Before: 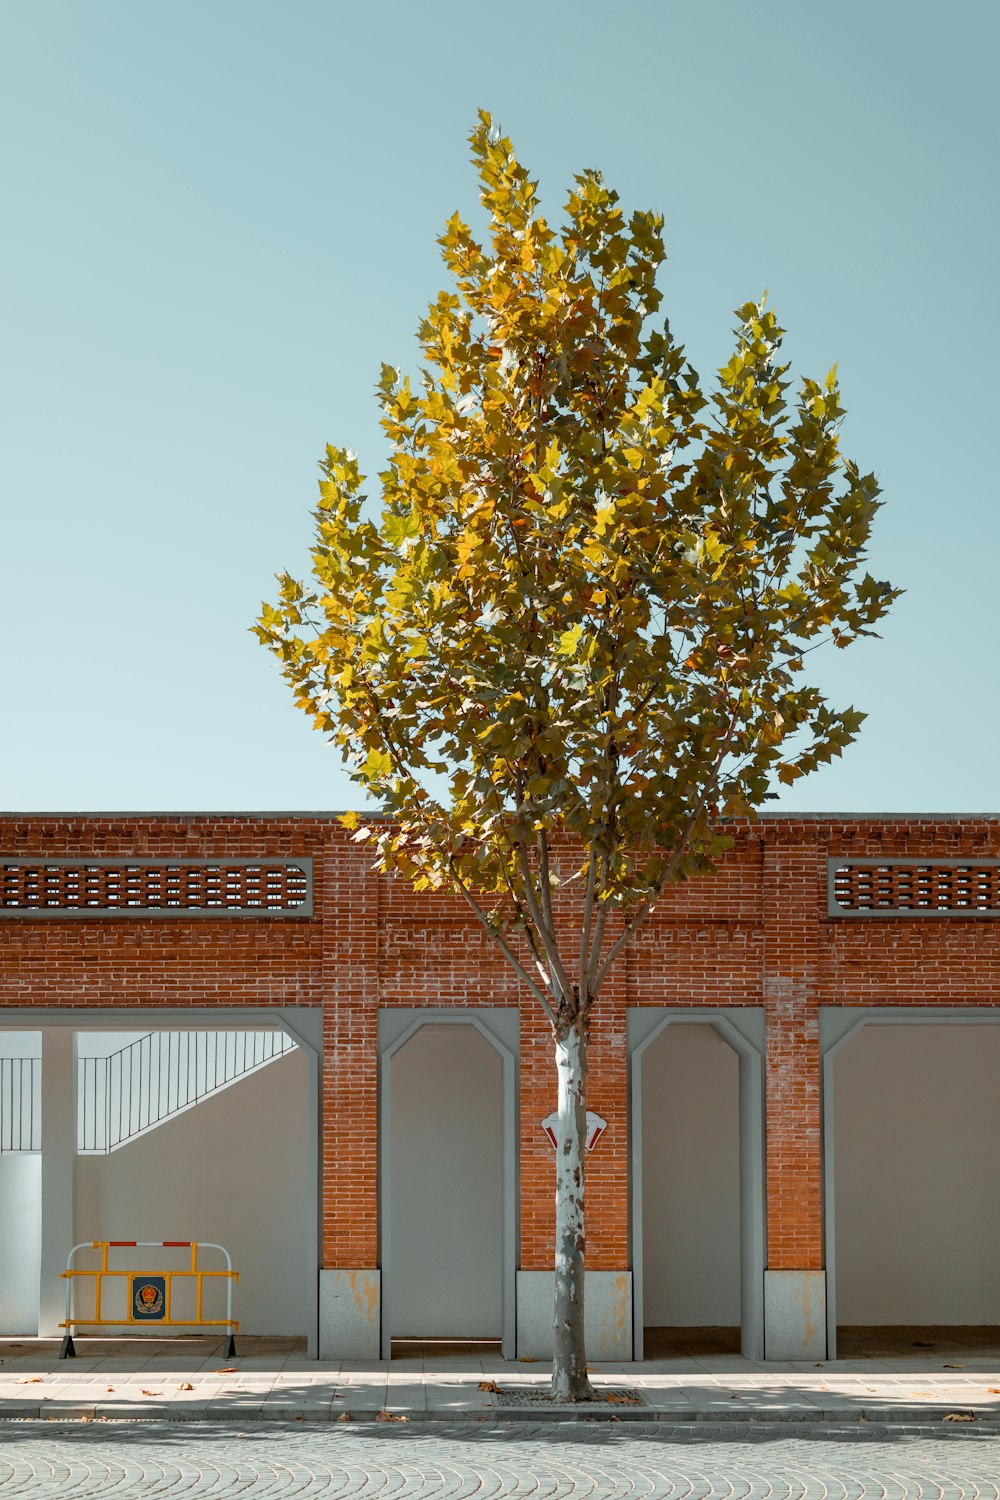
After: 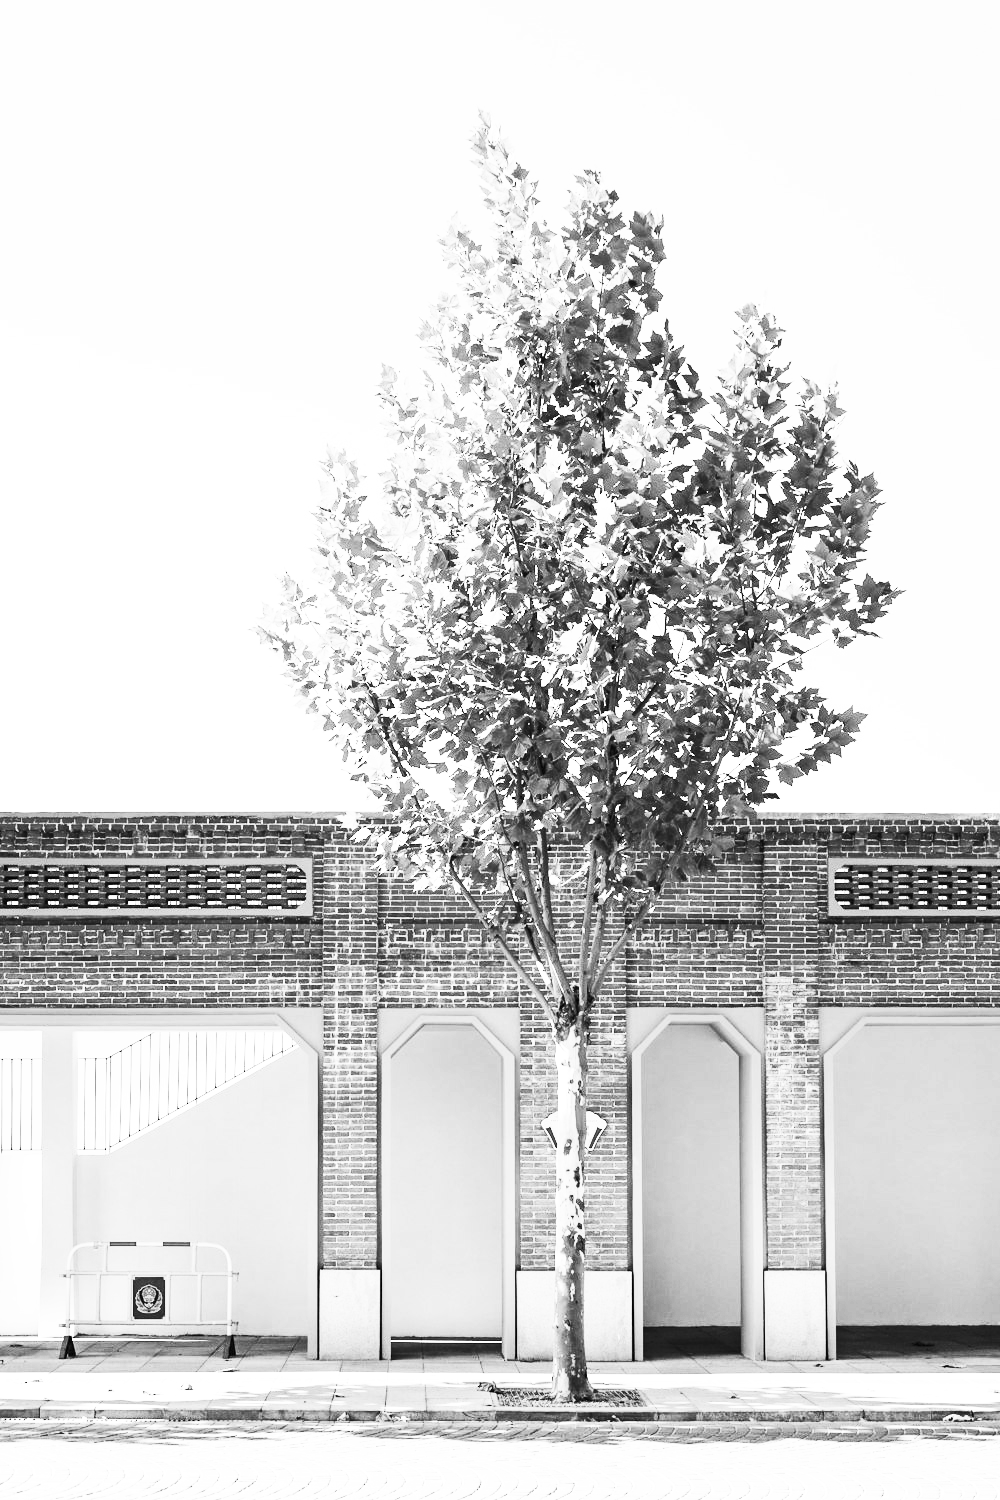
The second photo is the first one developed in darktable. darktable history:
base curve: curves: ch0 [(0, 0) (0.026, 0.03) (0.109, 0.232) (0.351, 0.748) (0.669, 0.968) (1, 1)], preserve colors none
contrast brightness saturation: contrast 0.53, brightness 0.47, saturation -1
color correction: saturation 1.34
color balance rgb: perceptual saturation grading › global saturation 30%, global vibrance 20%
